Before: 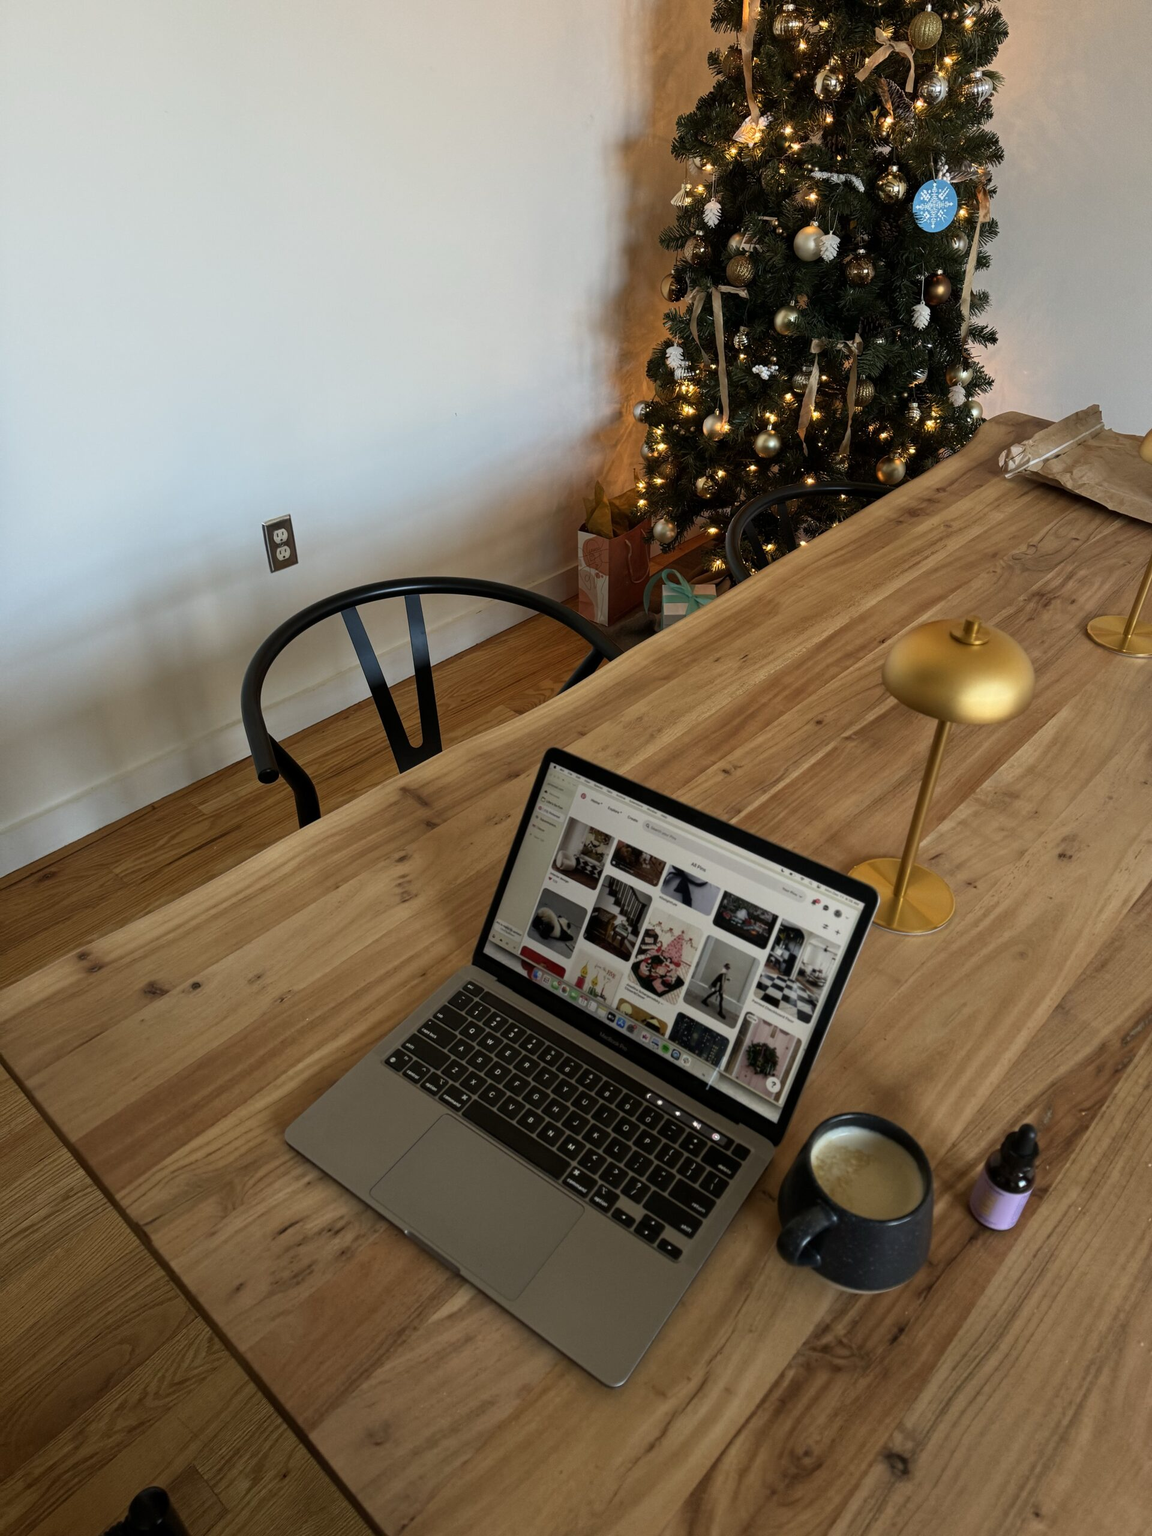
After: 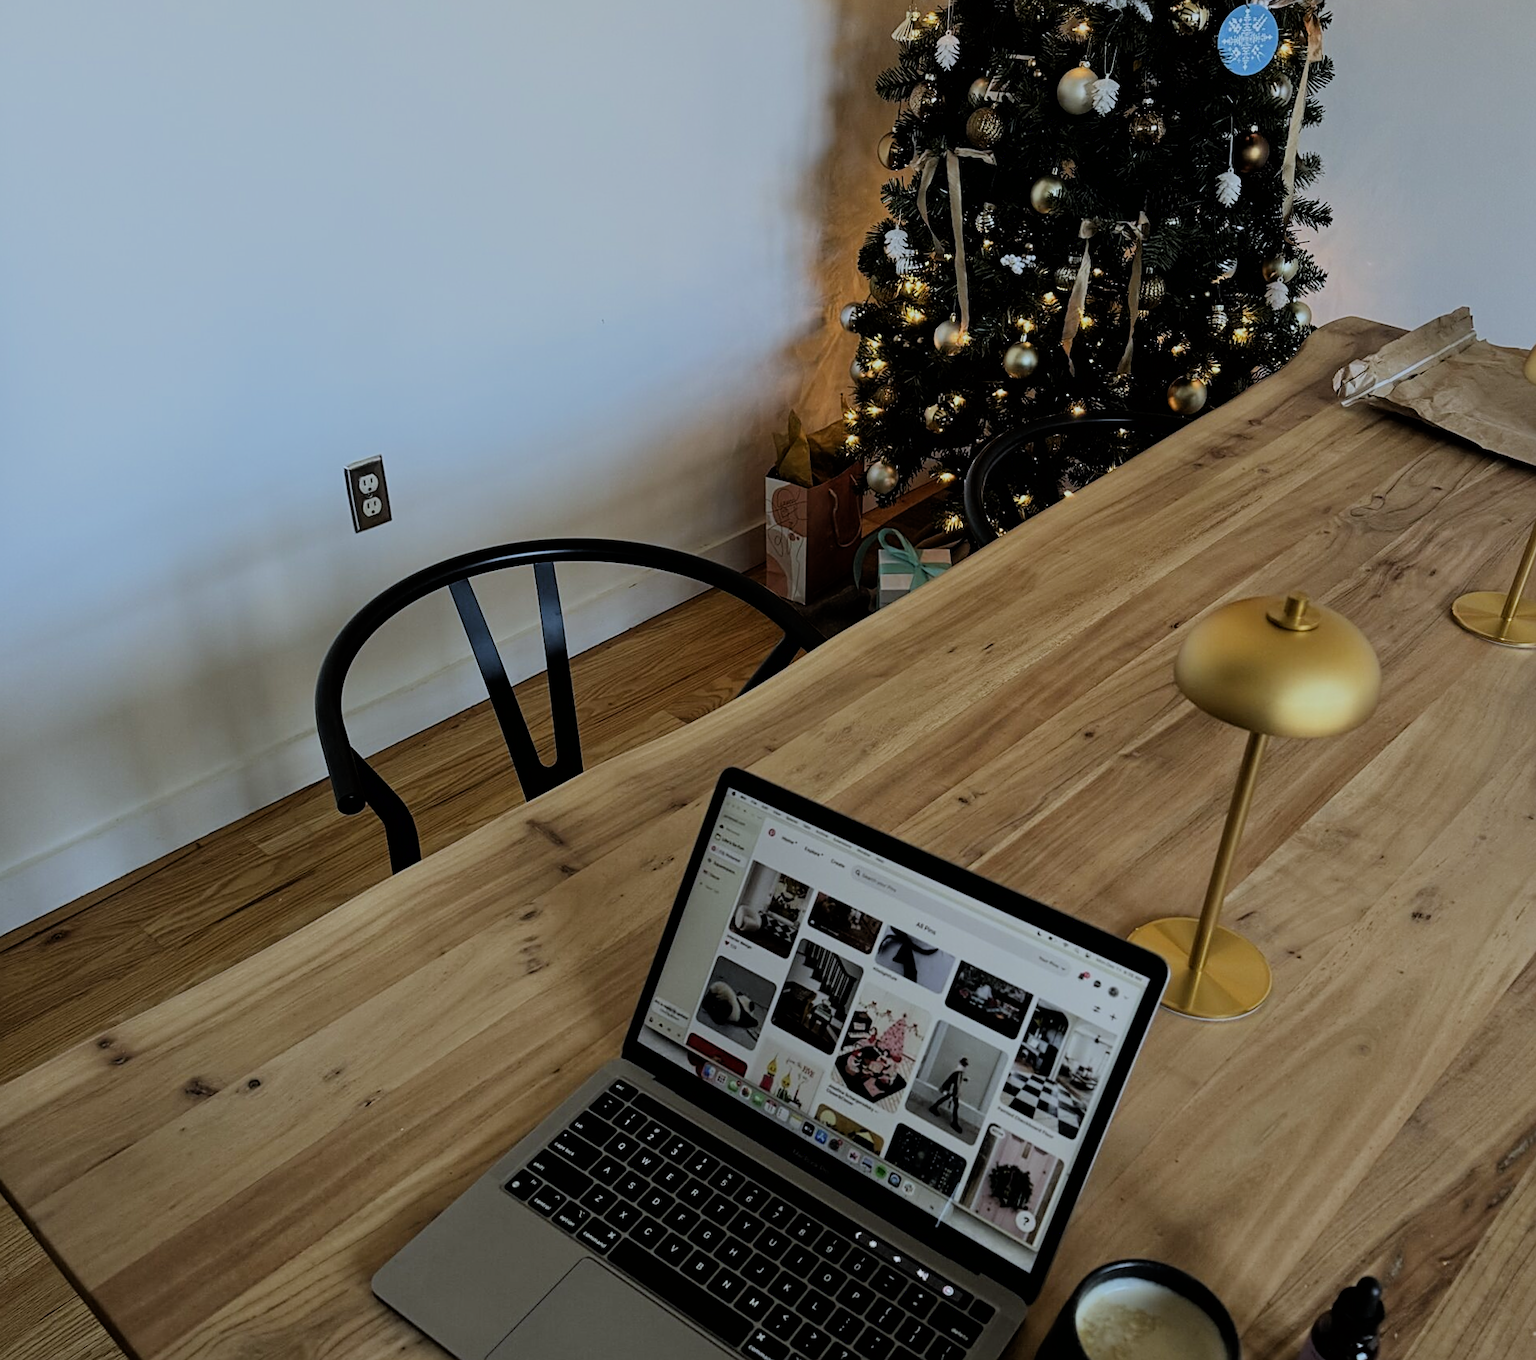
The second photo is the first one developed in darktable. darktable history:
white balance: red 0.924, blue 1.095
filmic rgb: black relative exposure -6.15 EV, white relative exposure 6.96 EV, hardness 2.23, color science v6 (2022)
crop: top 11.166%, bottom 22.168%
rotate and perspective: rotation 0.192°, lens shift (horizontal) -0.015, crop left 0.005, crop right 0.996, crop top 0.006, crop bottom 0.99
sharpen: on, module defaults
